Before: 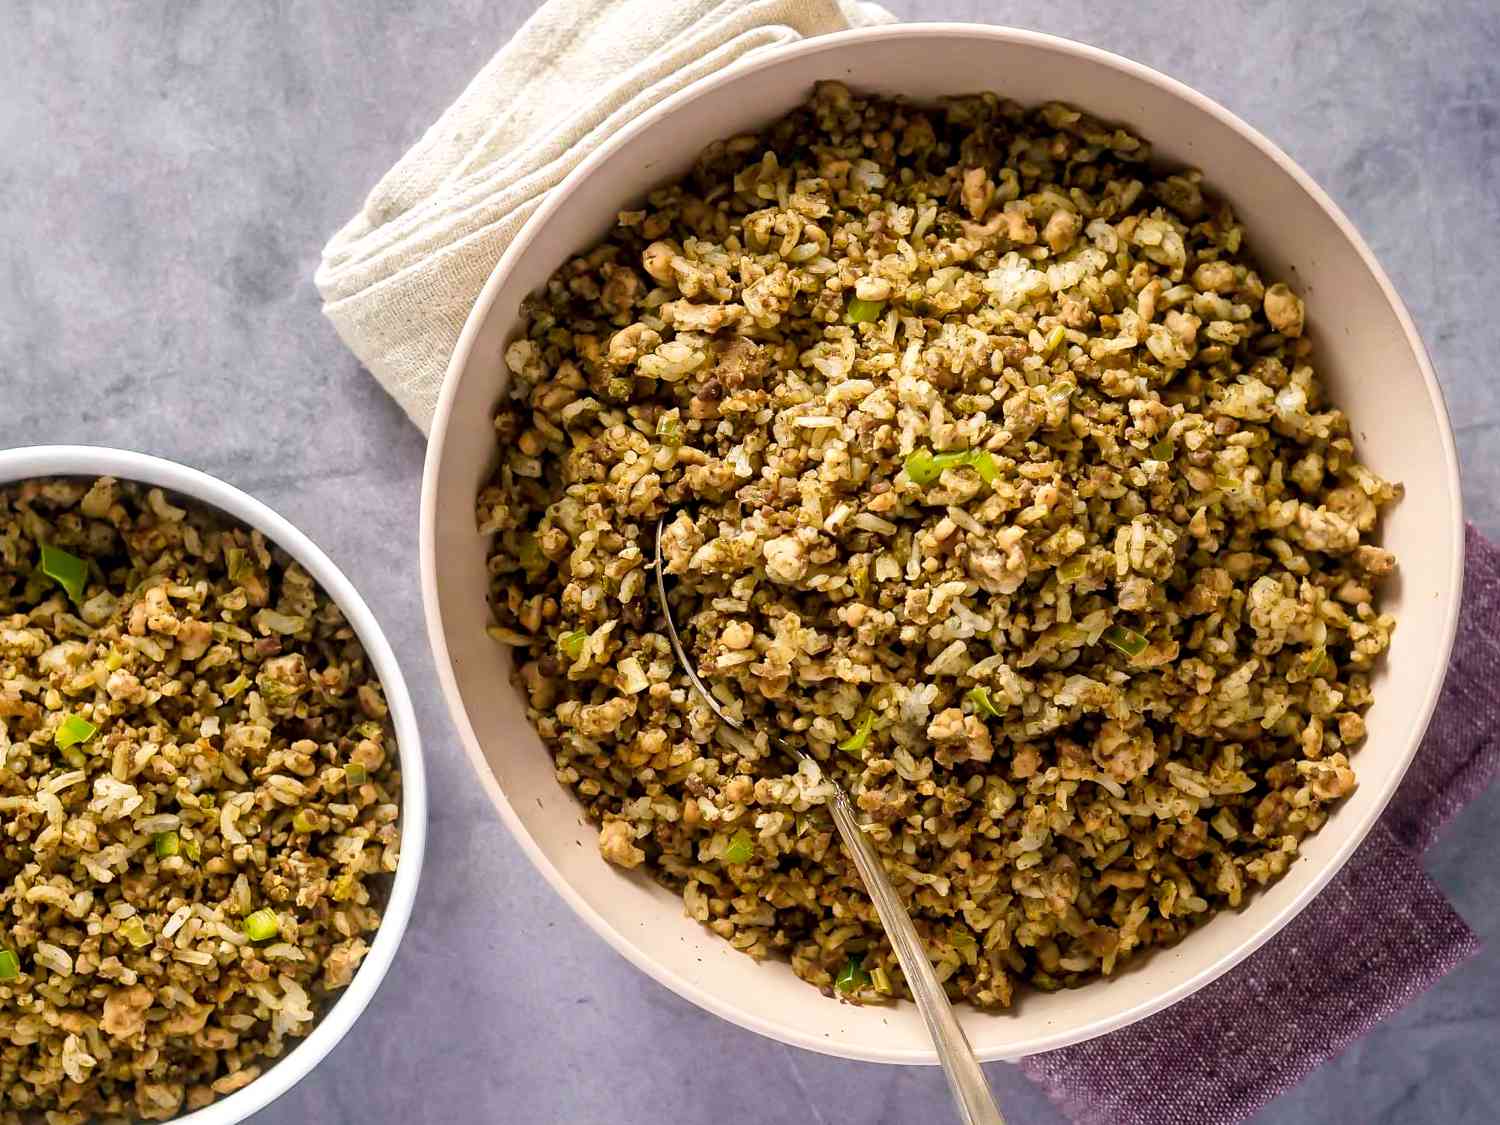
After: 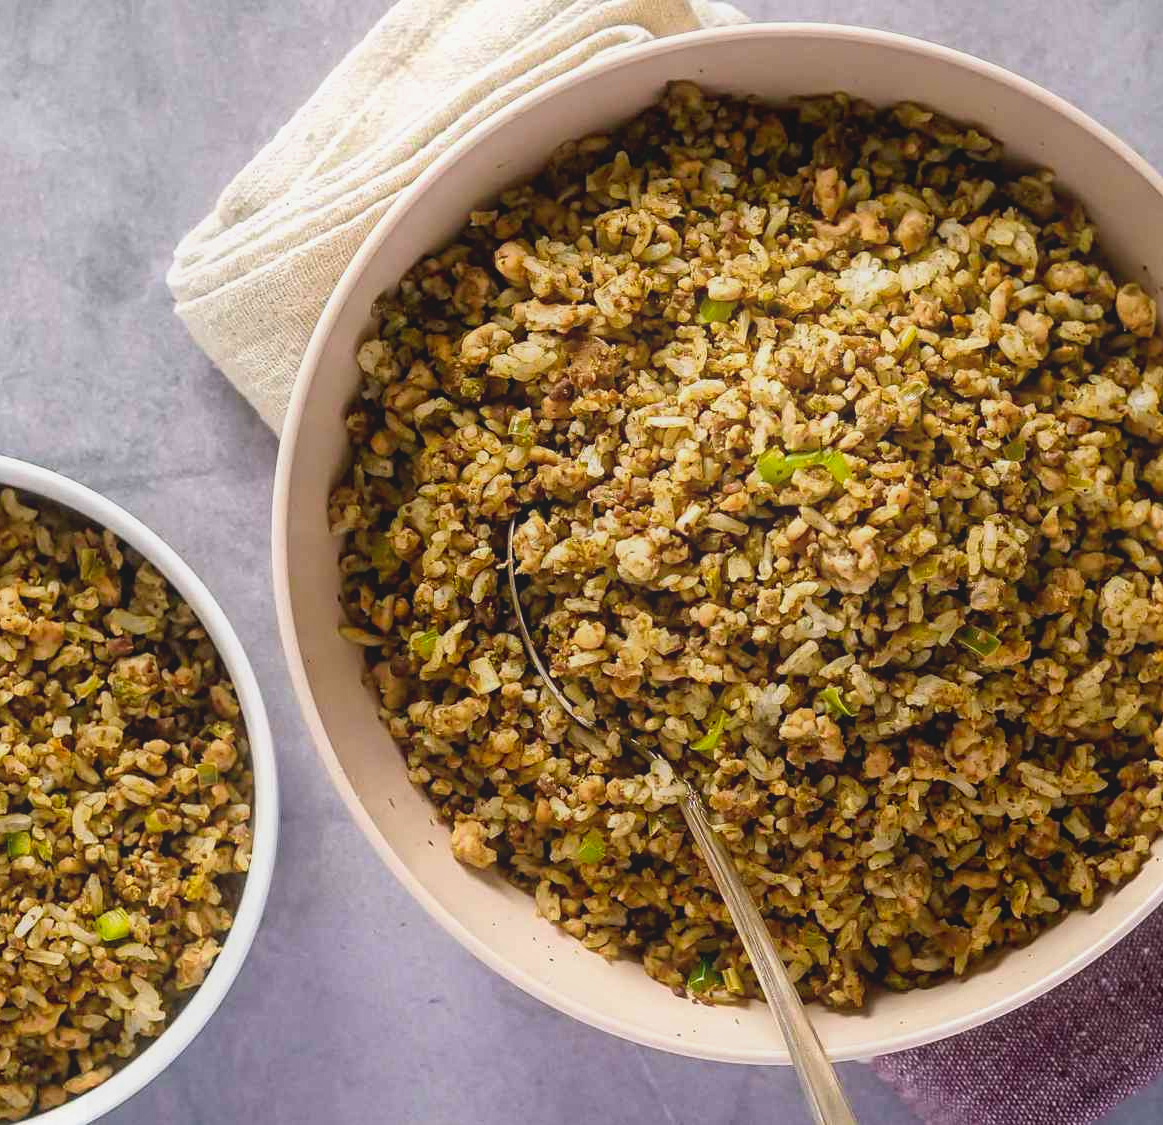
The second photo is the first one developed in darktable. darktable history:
contrast equalizer: octaves 7, y [[0.439, 0.44, 0.442, 0.457, 0.493, 0.498], [0.5 ×6], [0.5 ×6], [0 ×6], [0 ×6]]
crop: left 9.893%, right 12.567%
